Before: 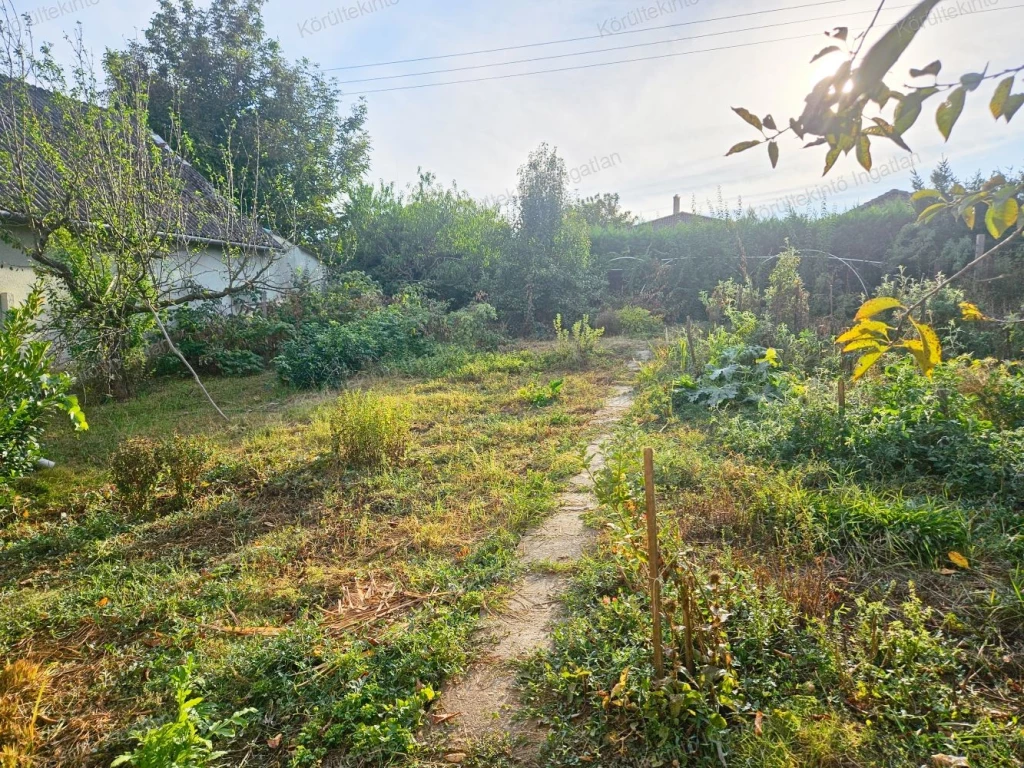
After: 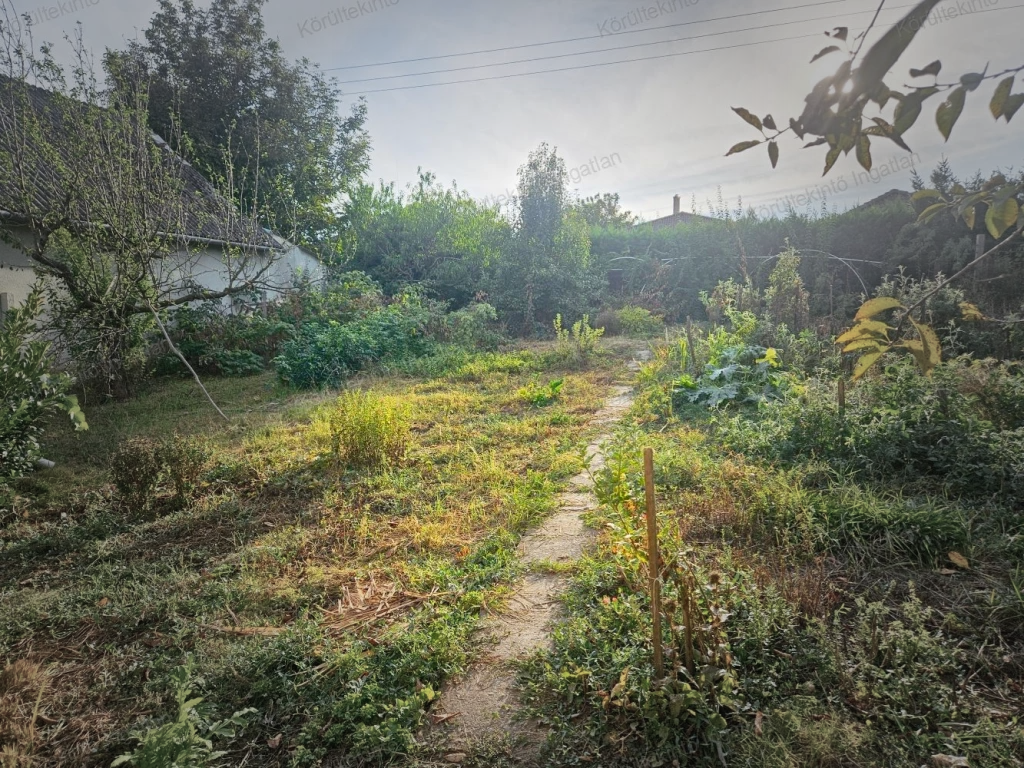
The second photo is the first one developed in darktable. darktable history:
vignetting: fall-off start 40%, fall-off radius 40%
shadows and highlights: shadows 25, highlights -25
